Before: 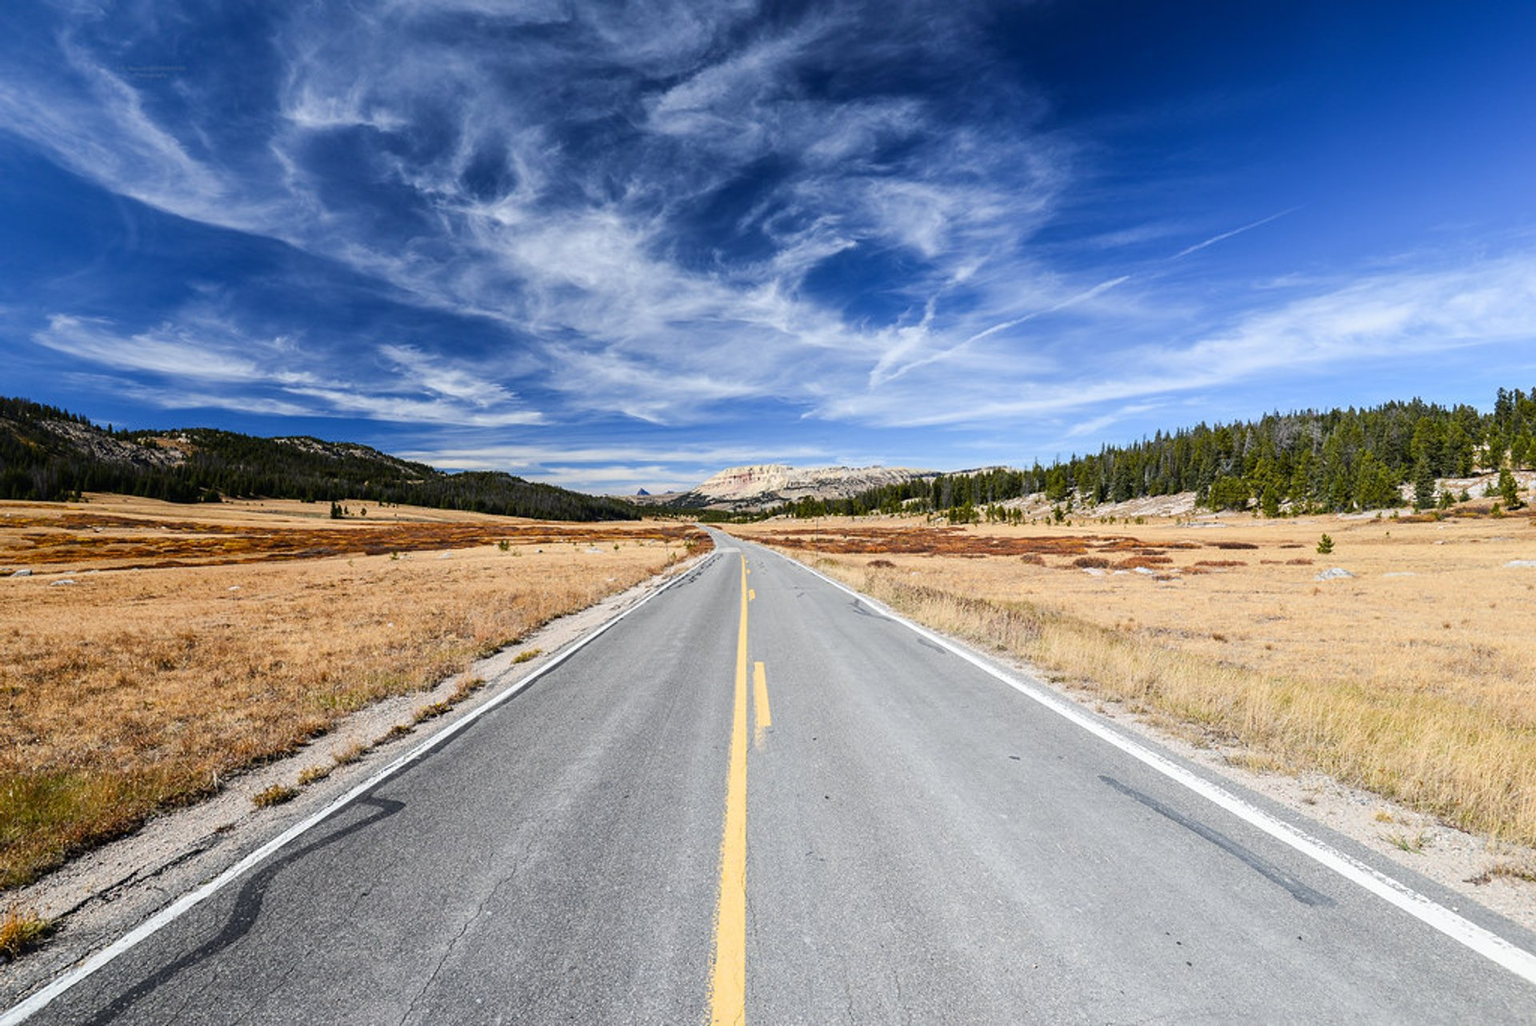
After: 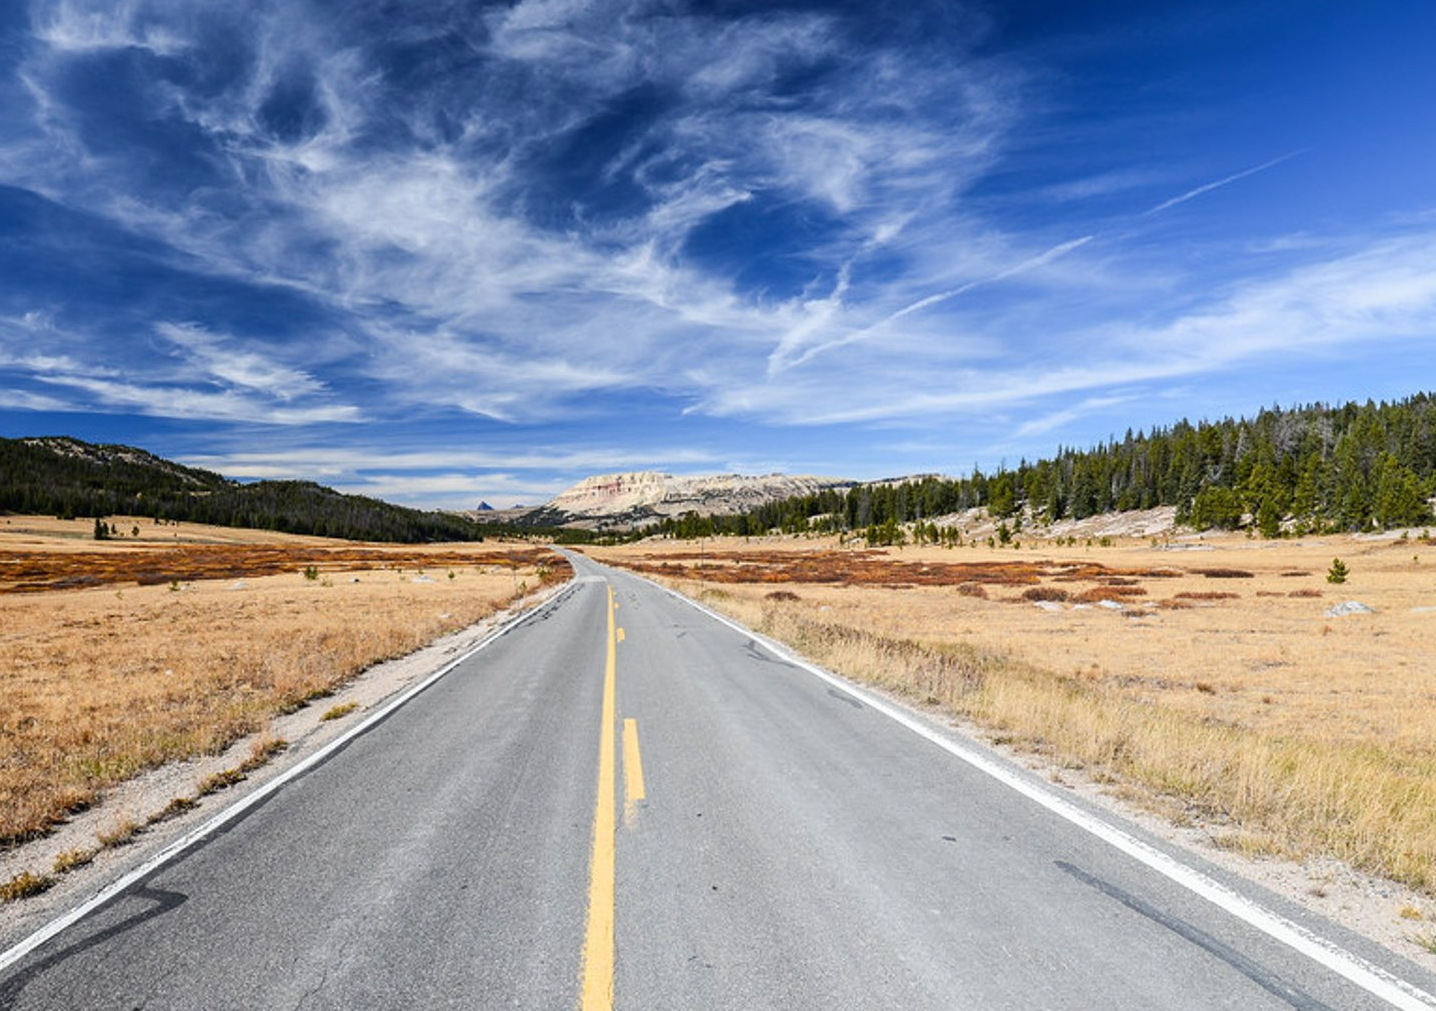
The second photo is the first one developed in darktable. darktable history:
crop: left 16.66%, top 8.563%, right 8.532%, bottom 12.564%
